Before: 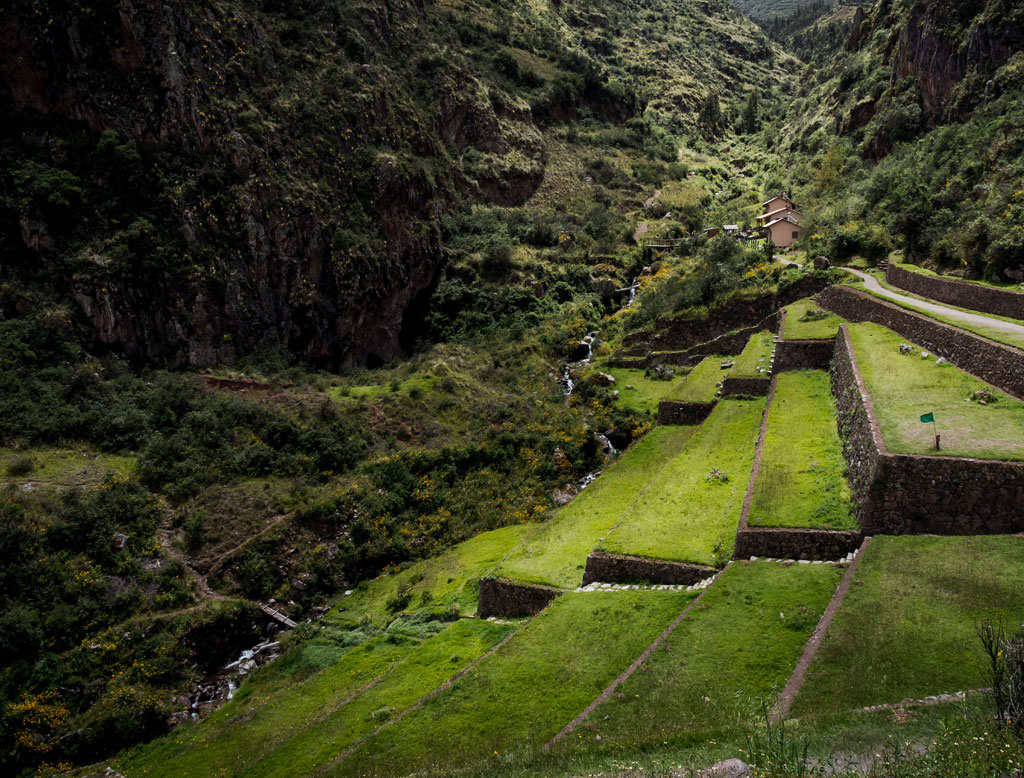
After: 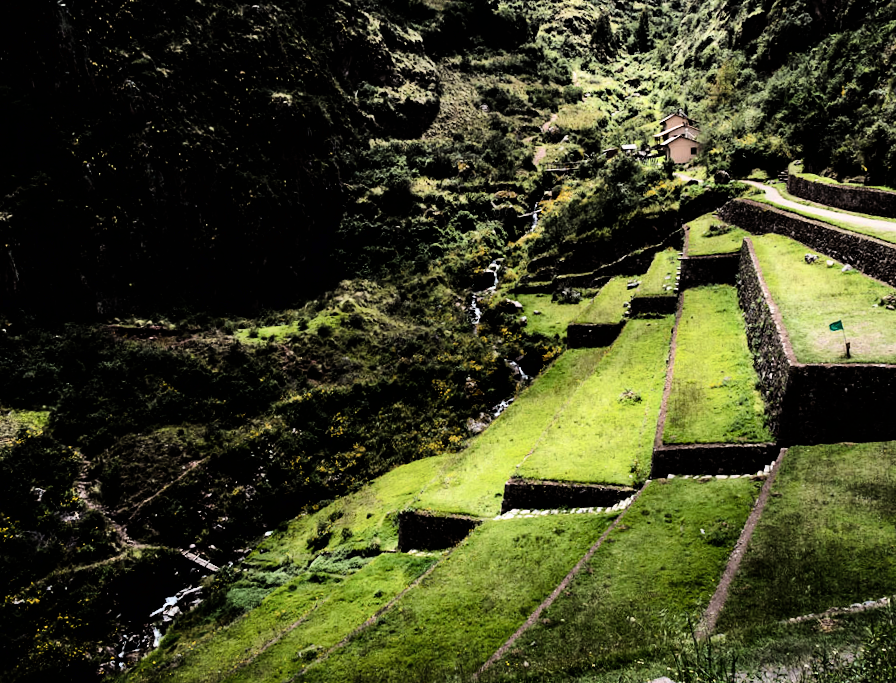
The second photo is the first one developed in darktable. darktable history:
crop and rotate: angle 3.29°, left 6.018%, top 5.701%
filmic rgb: black relative exposure -5.36 EV, white relative exposure 2.88 EV, dynamic range scaling -37.23%, hardness 3.98, contrast 1.615, highlights saturation mix -0.654%, color science v6 (2022)
shadows and highlights: radius 116.95, shadows 42.4, highlights -62.3, soften with gaussian
tone equalizer: -8 EV -0.742 EV, -7 EV -0.713 EV, -6 EV -0.639 EV, -5 EV -0.374 EV, -3 EV 0.398 EV, -2 EV 0.6 EV, -1 EV 0.684 EV, +0 EV 0.768 EV
